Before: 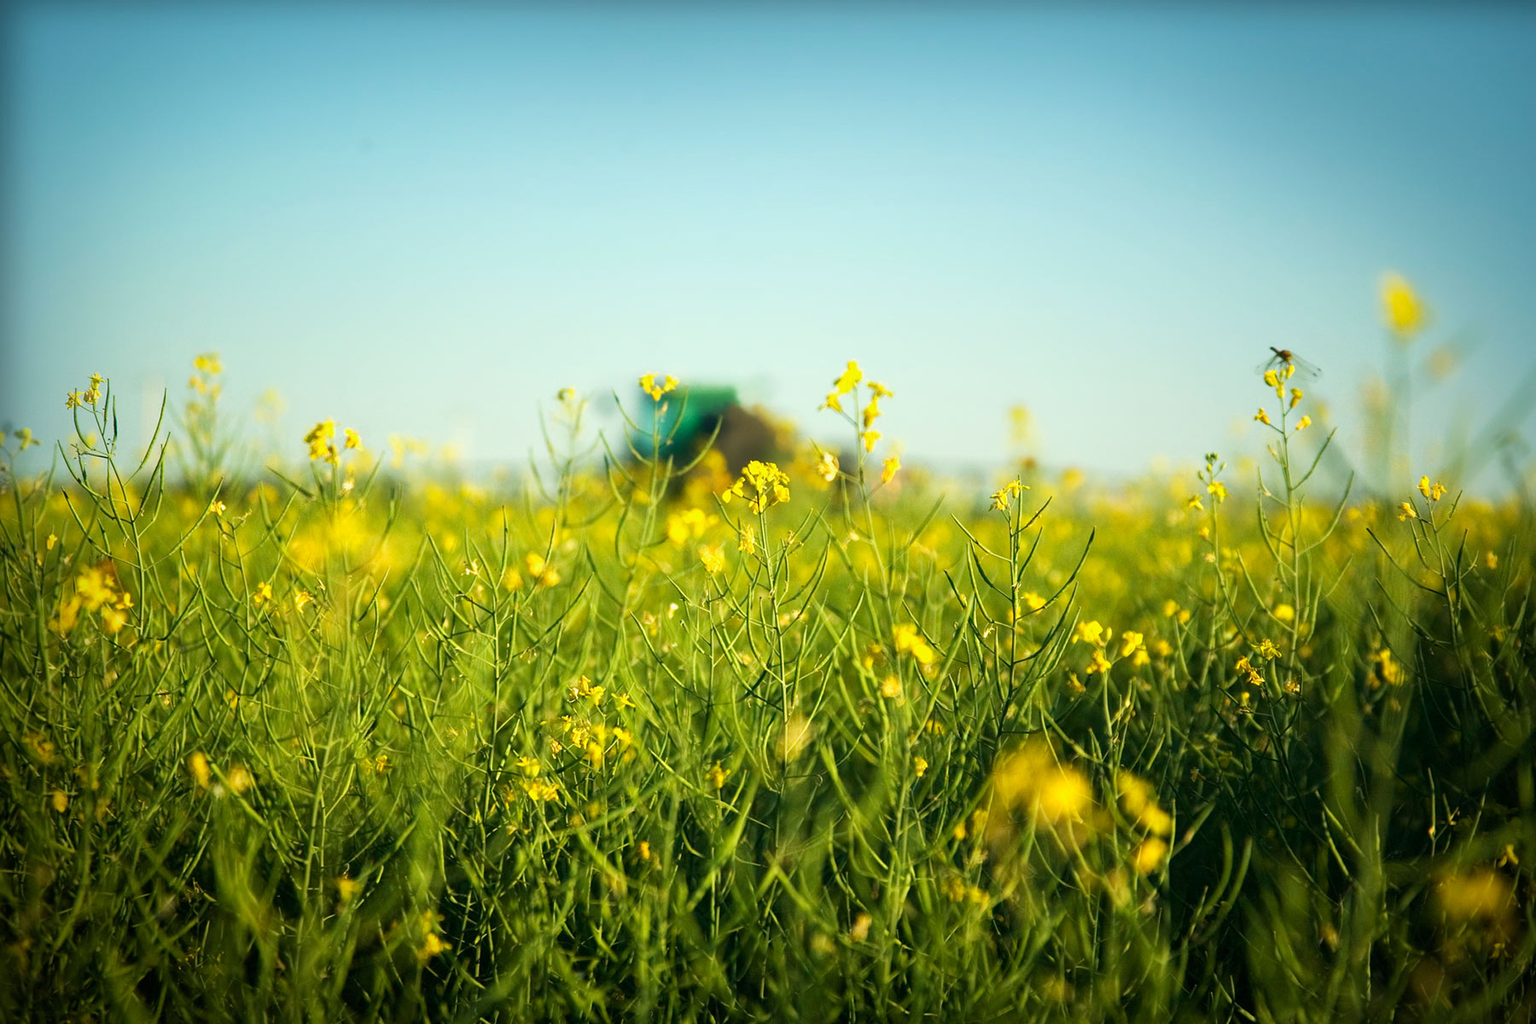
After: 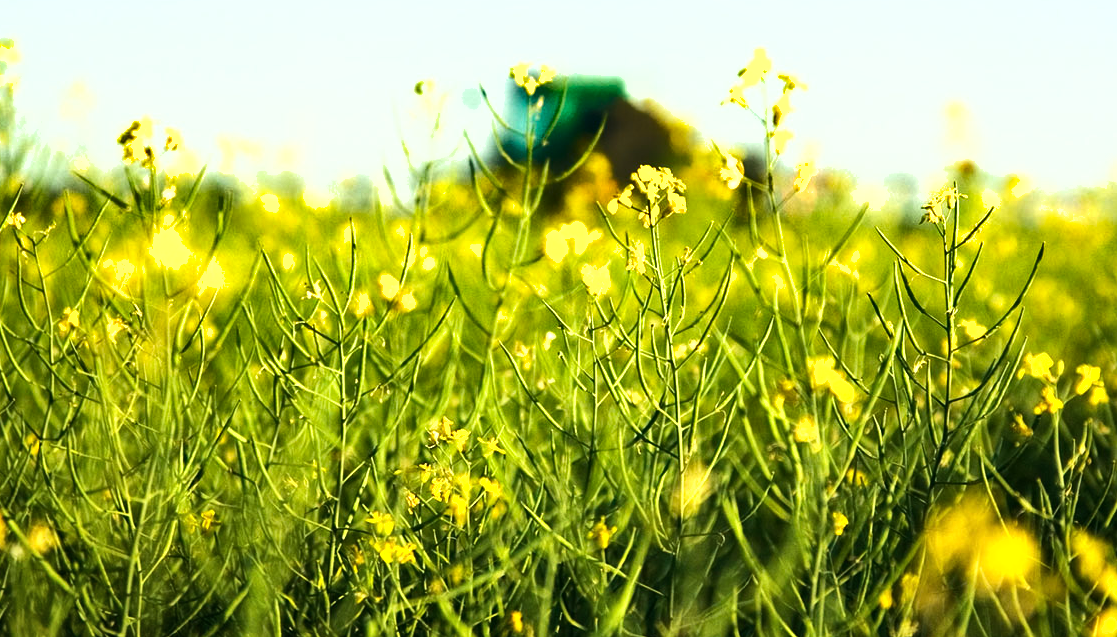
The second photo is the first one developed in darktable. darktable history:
tone equalizer: -8 EV -0.75 EV, -7 EV -0.7 EV, -6 EV -0.6 EV, -5 EV -0.4 EV, -3 EV 0.4 EV, -2 EV 0.6 EV, -1 EV 0.7 EV, +0 EV 0.75 EV, edges refinement/feathering 500, mask exposure compensation -1.57 EV, preserve details no
crop: left 13.312%, top 31.28%, right 24.627%, bottom 15.582%
shadows and highlights: low approximation 0.01, soften with gaussian
